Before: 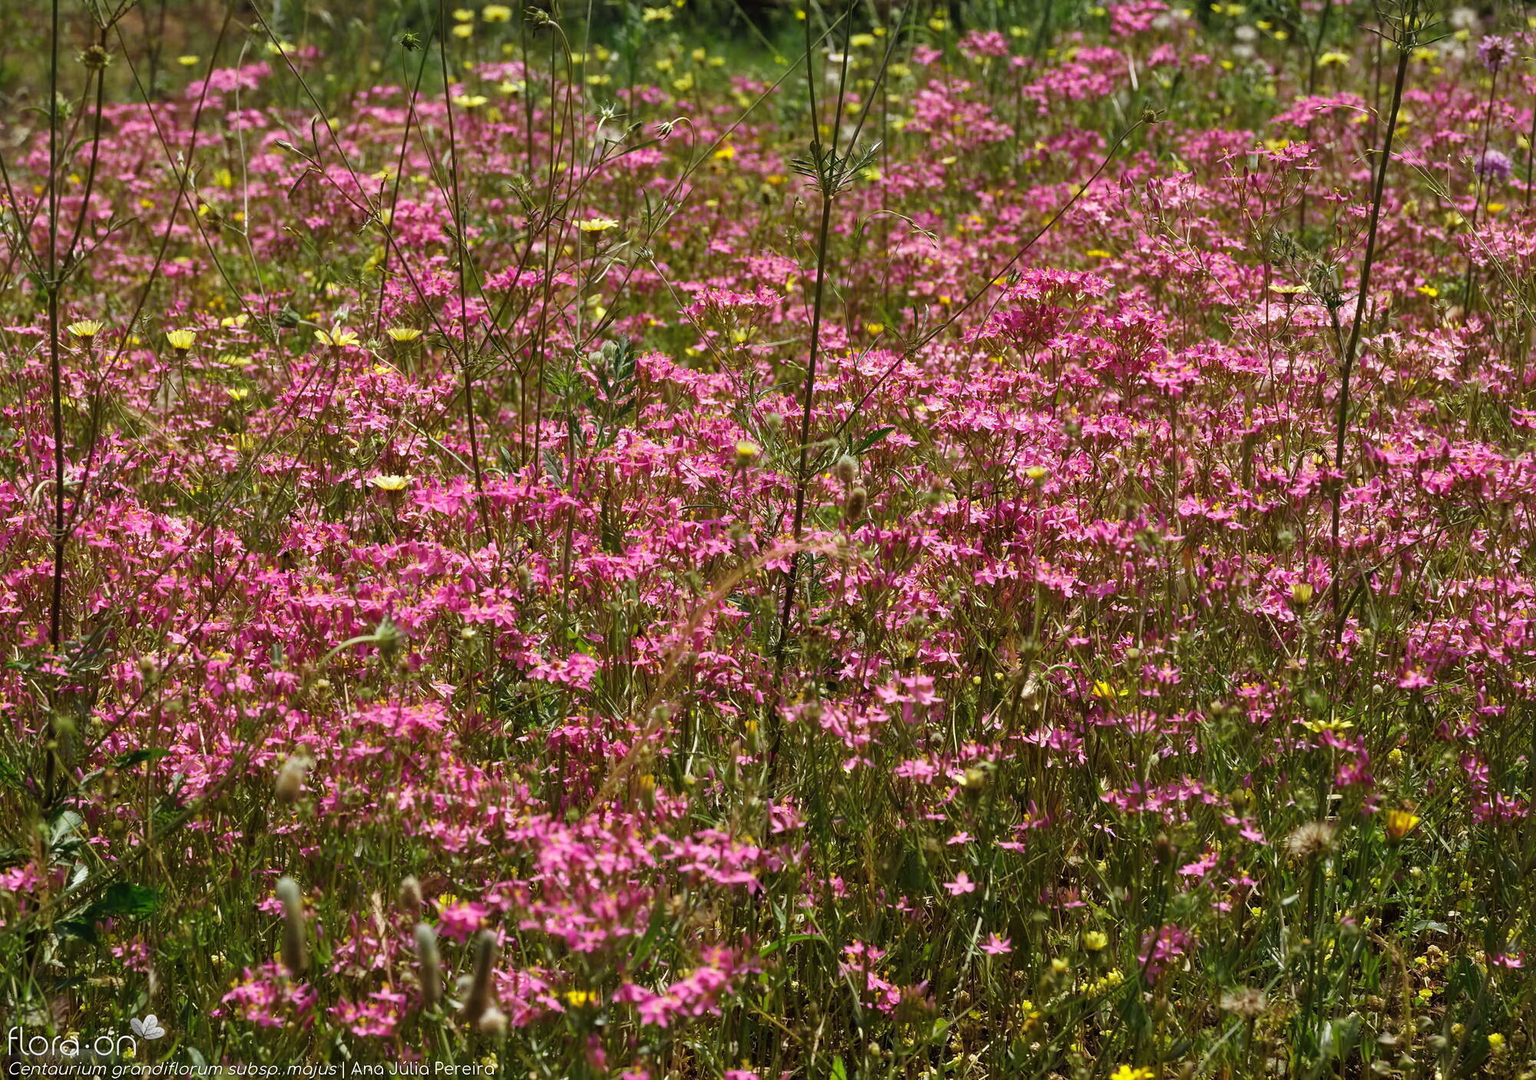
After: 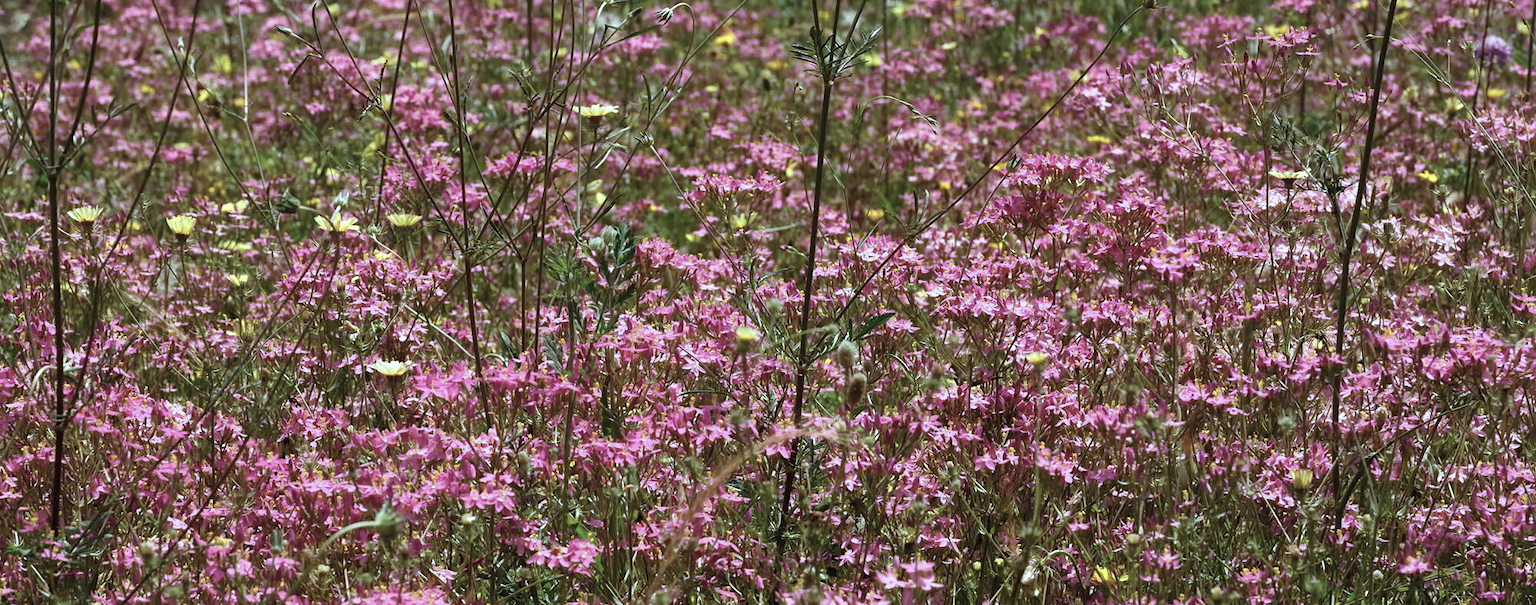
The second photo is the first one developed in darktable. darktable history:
color correction: highlights a* -12.64, highlights b* -18.1, saturation 0.7
color balance: contrast 10%
tone equalizer: on, module defaults
crop and rotate: top 10.605%, bottom 33.274%
